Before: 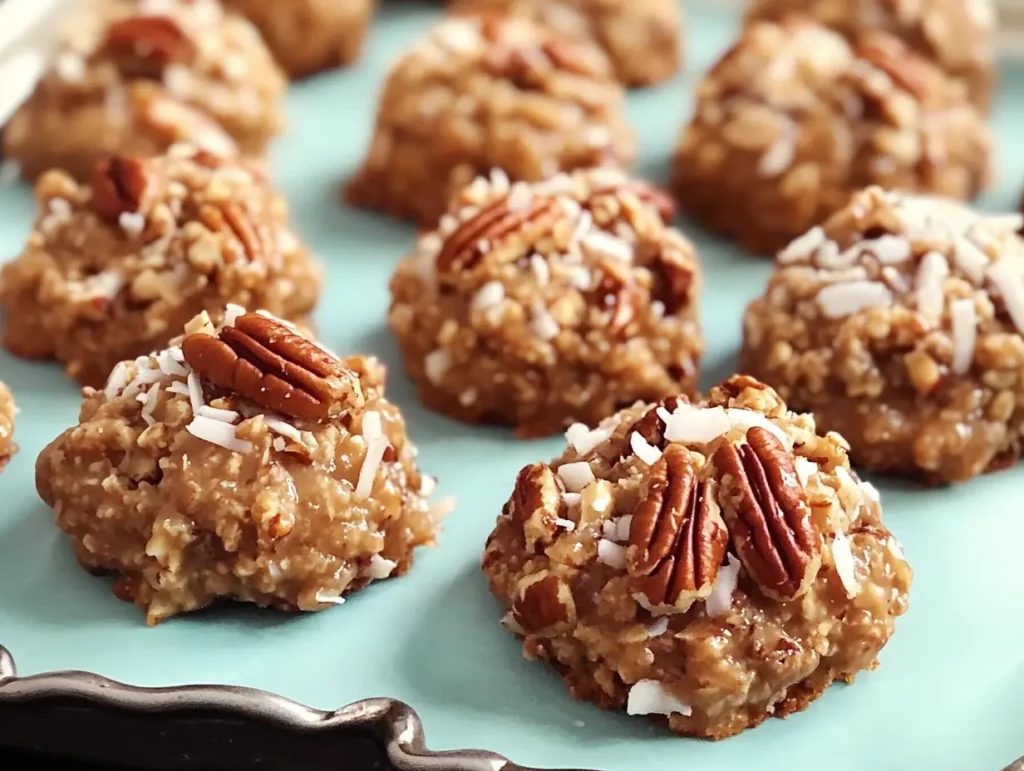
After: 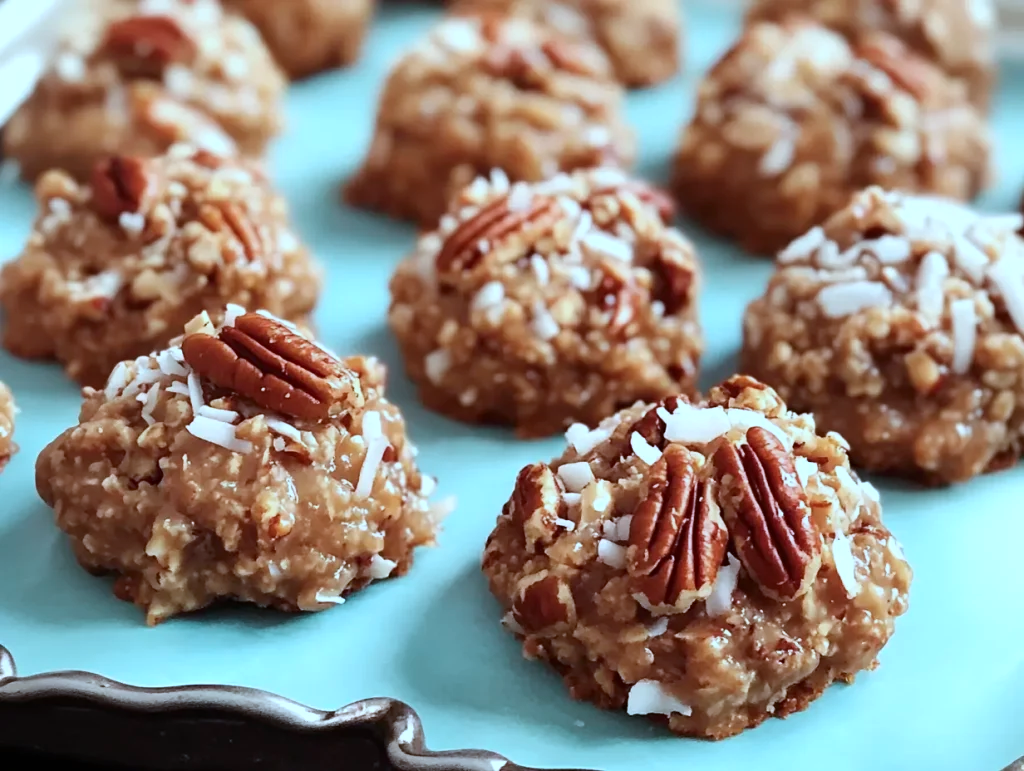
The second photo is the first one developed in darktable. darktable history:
contrast brightness saturation: contrast 0.031, brightness -0.04
color calibration: illuminant same as pipeline (D50), adaptation XYZ, x 0.345, y 0.358, temperature 5005.86 K
color correction: highlights a* -9.67, highlights b* -21.41
